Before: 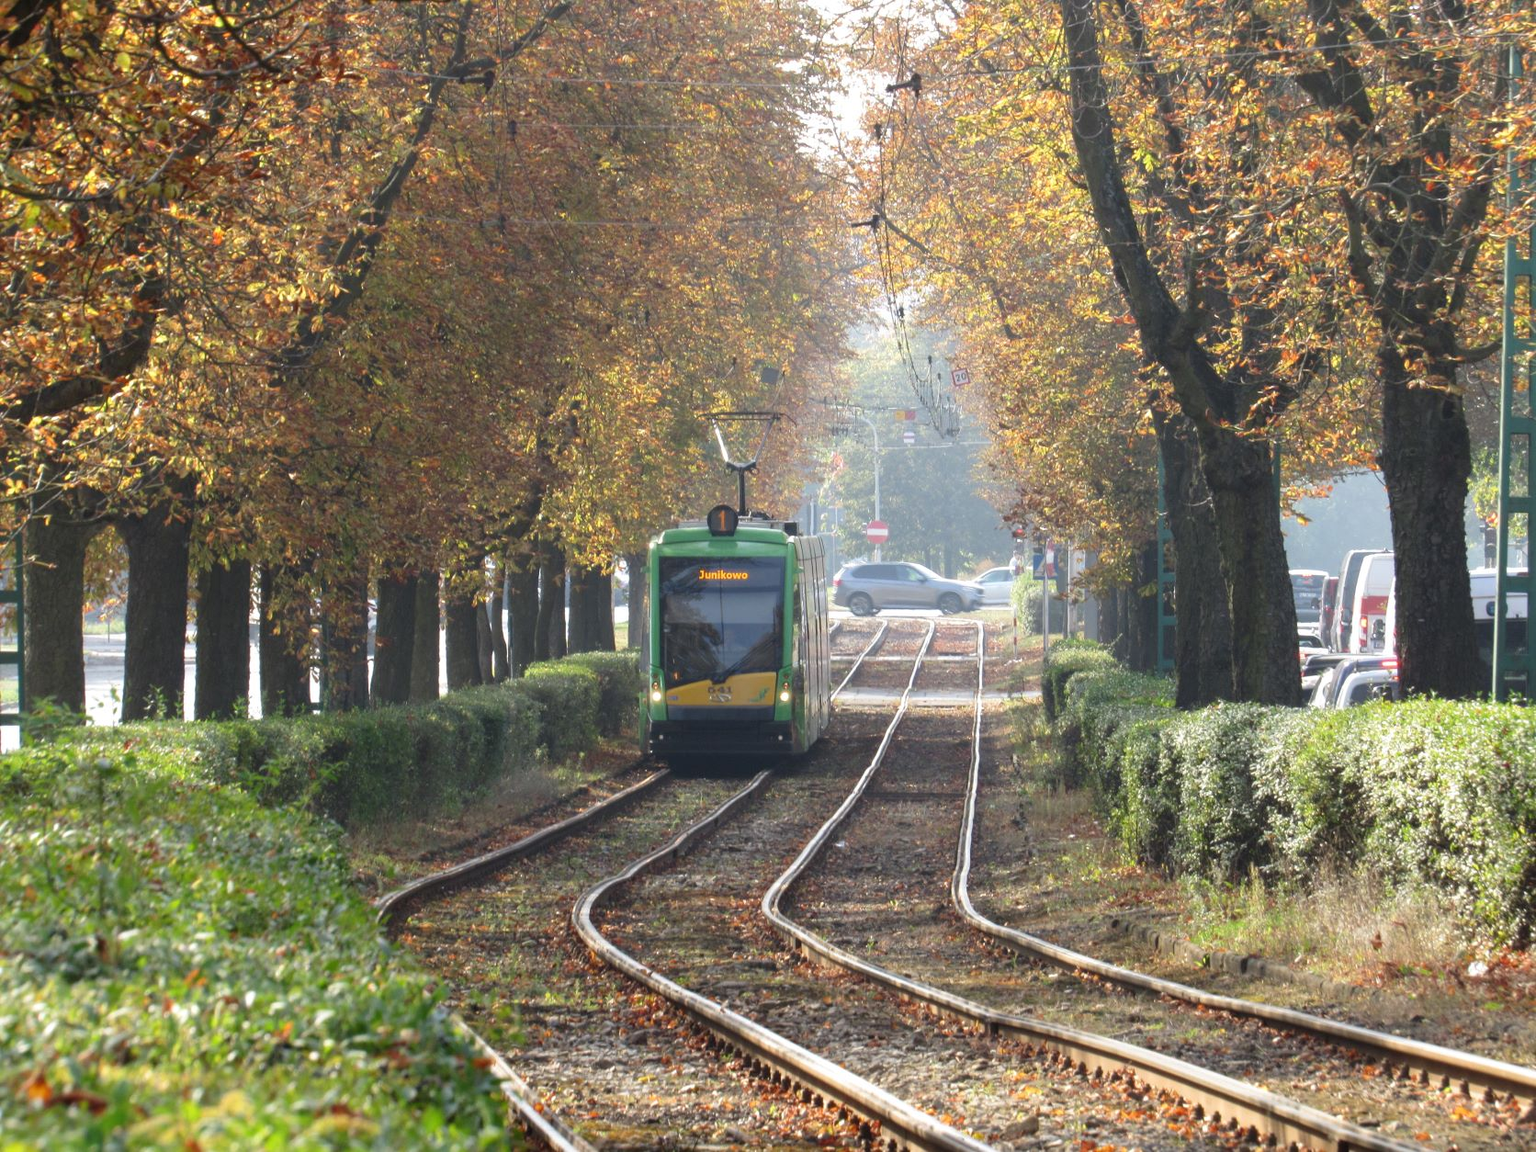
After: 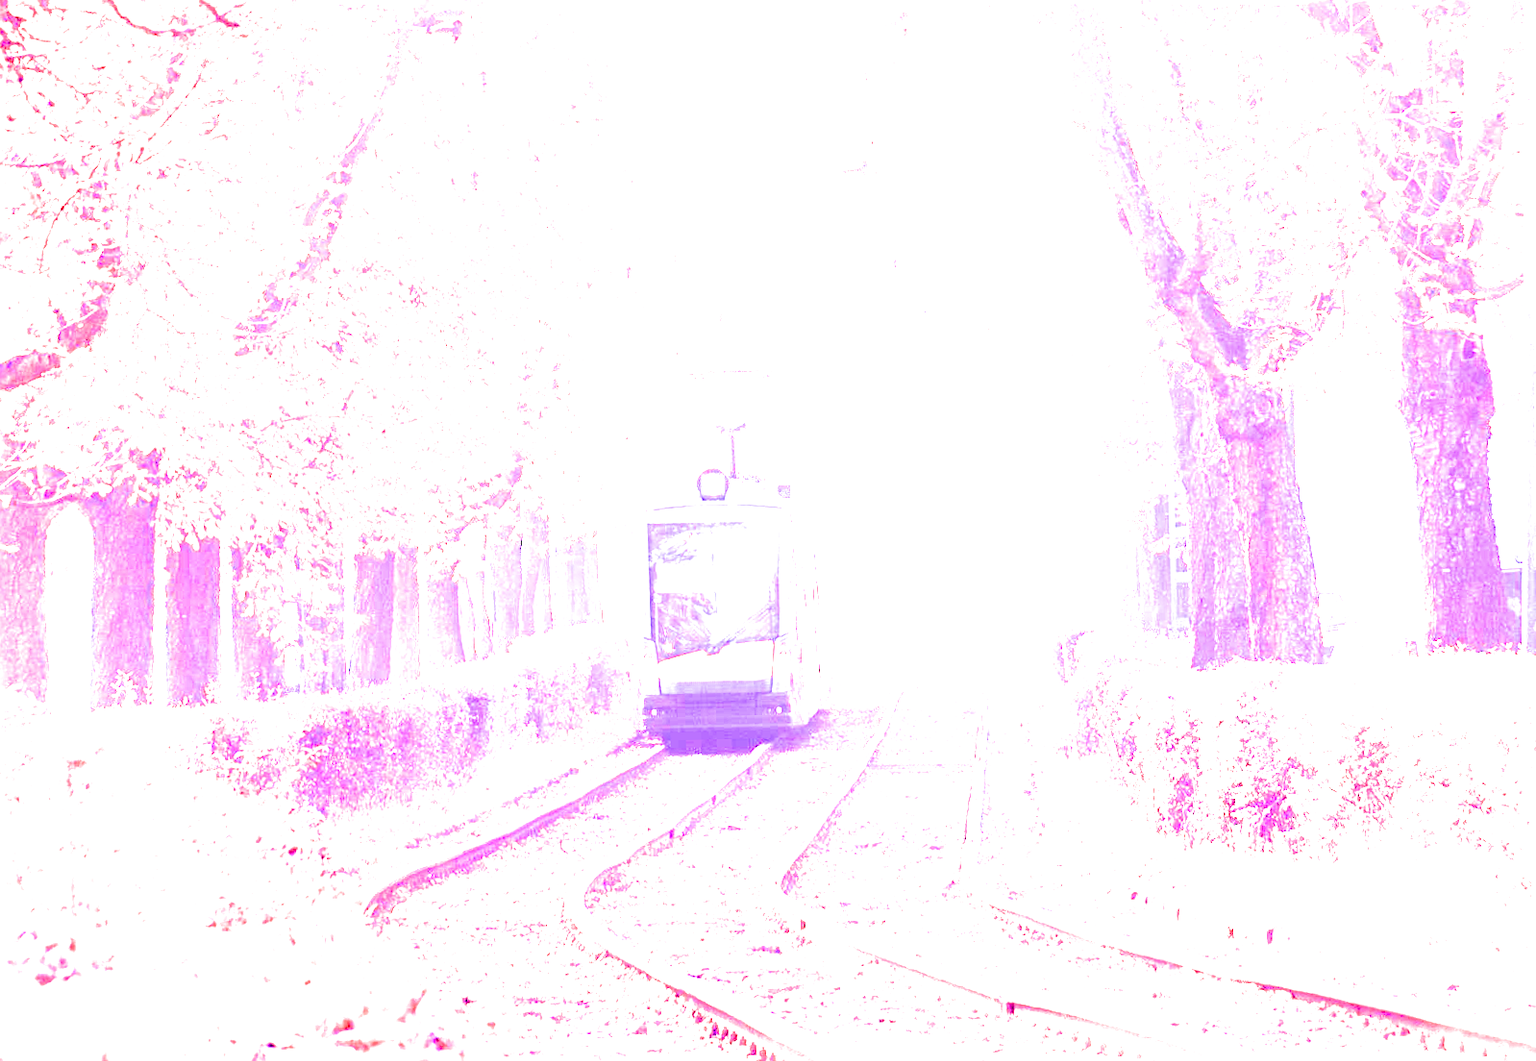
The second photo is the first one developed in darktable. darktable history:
crop: left 1.964%, top 3.251%, right 1.122%, bottom 4.933%
sharpen: on, module defaults
rotate and perspective: rotation -1.42°, crop left 0.016, crop right 0.984, crop top 0.035, crop bottom 0.965
white balance: red 8, blue 8
filmic rgb: black relative exposure -4.93 EV, white relative exposure 2.84 EV, hardness 3.72
color balance rgb: shadows lift › chroma 1%, shadows lift › hue 240.84°, highlights gain › chroma 2%, highlights gain › hue 73.2°, global offset › luminance -0.5%, perceptual saturation grading › global saturation 20%, perceptual saturation grading › highlights -25%, perceptual saturation grading › shadows 50%, global vibrance 25.26%
